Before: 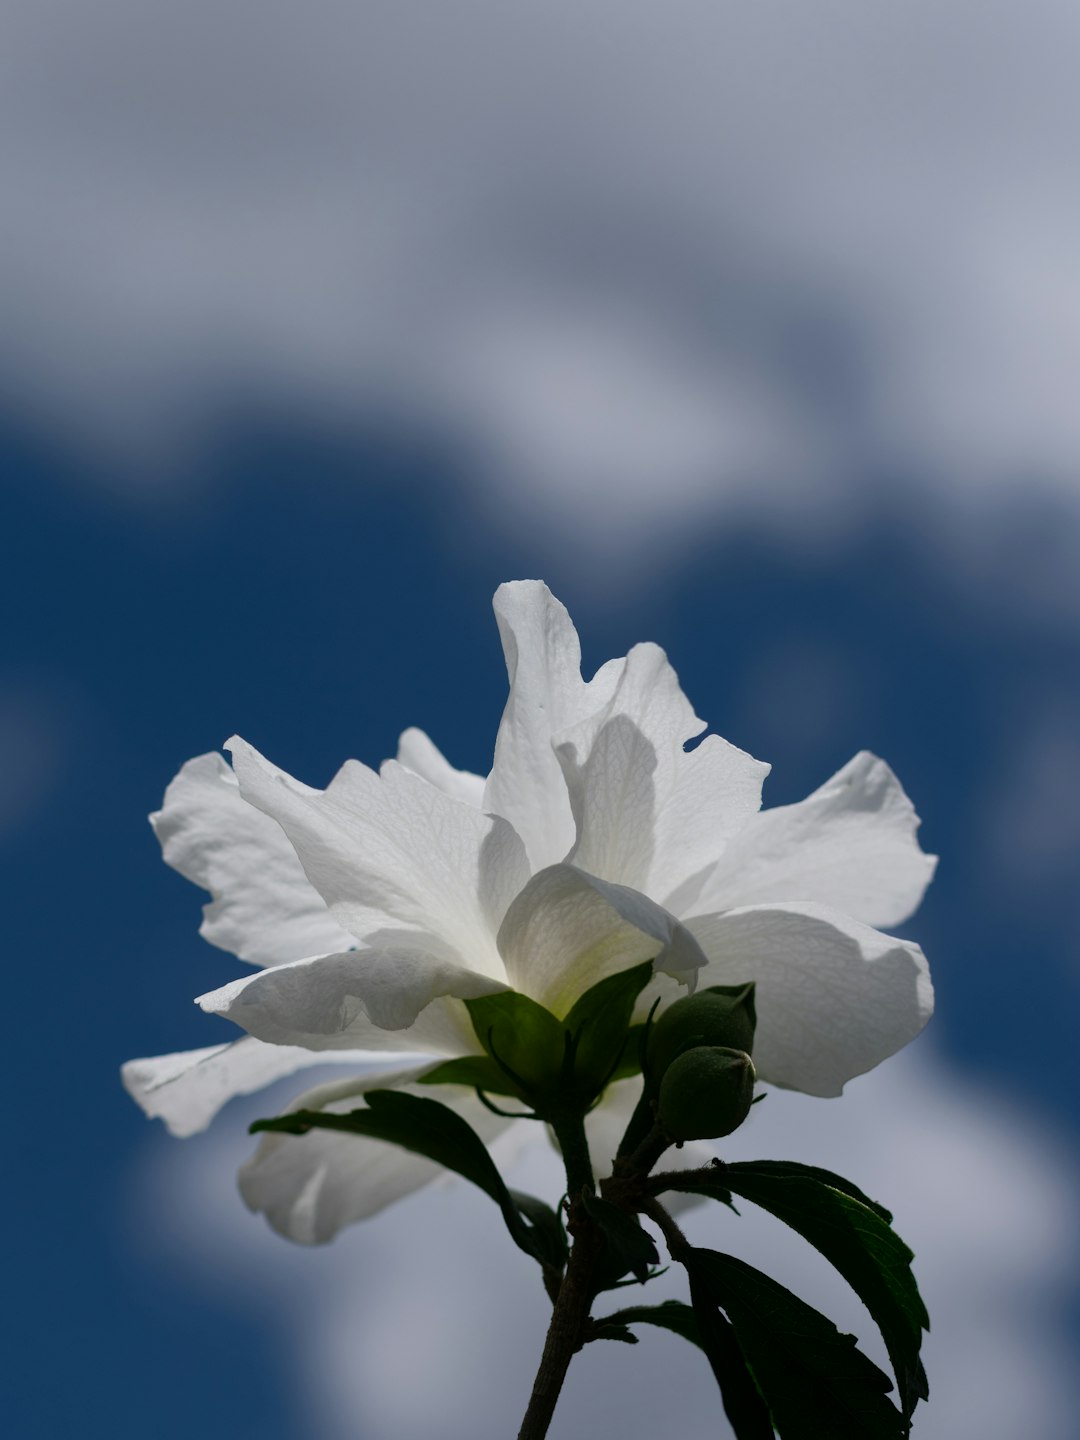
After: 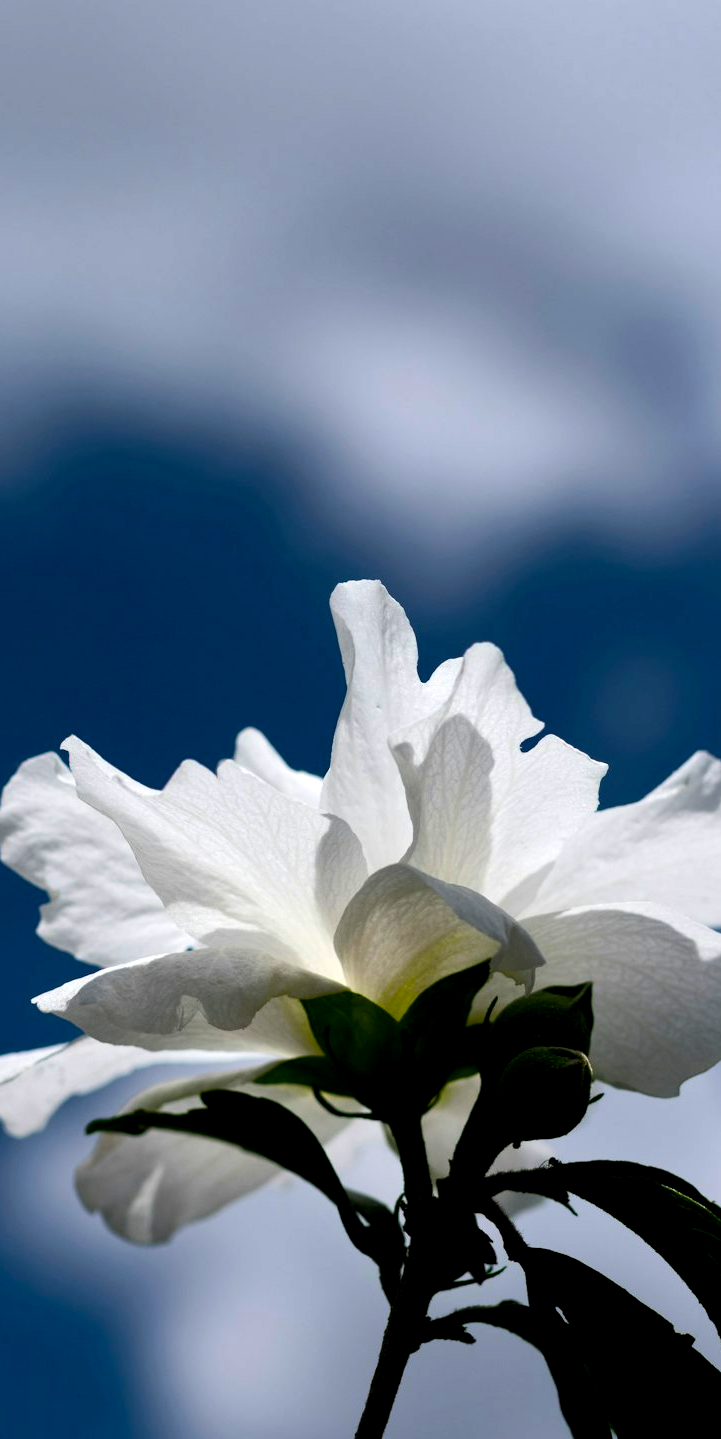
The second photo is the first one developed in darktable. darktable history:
color balance rgb: global offset › luminance -0.512%, perceptual saturation grading › global saturation 30.357%, global vibrance 20%
crop and rotate: left 15.102%, right 18.07%
tone equalizer: -8 EV -0.734 EV, -7 EV -0.705 EV, -6 EV -0.628 EV, -5 EV -0.377 EV, -3 EV 0.402 EV, -2 EV 0.6 EV, -1 EV 0.685 EV, +0 EV 0.74 EV, edges refinement/feathering 500, mask exposure compensation -1.57 EV, preserve details no
